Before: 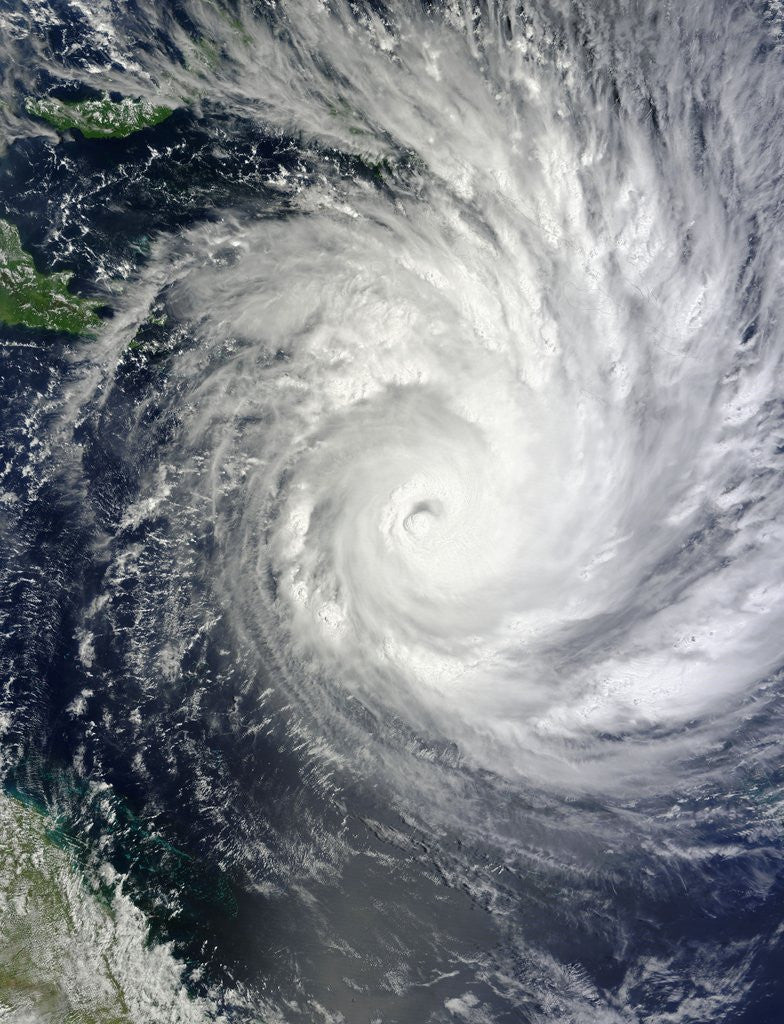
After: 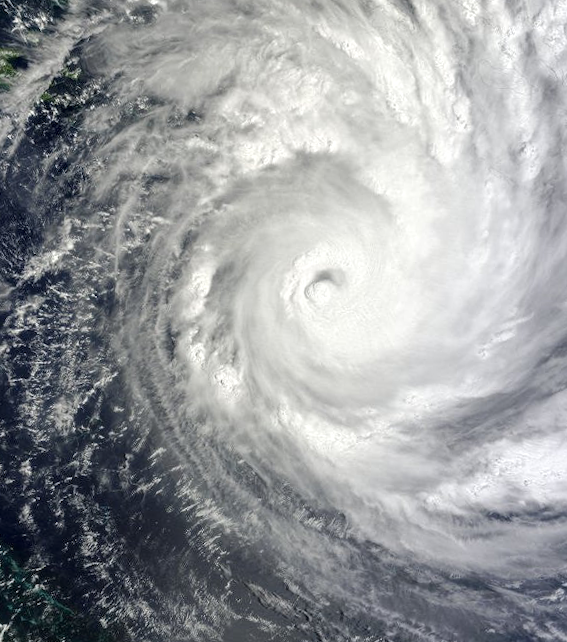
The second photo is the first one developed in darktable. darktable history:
crop and rotate: angle -3.37°, left 9.79%, top 20.73%, right 12.42%, bottom 11.82%
contrast brightness saturation: saturation -0.05
local contrast: on, module defaults
